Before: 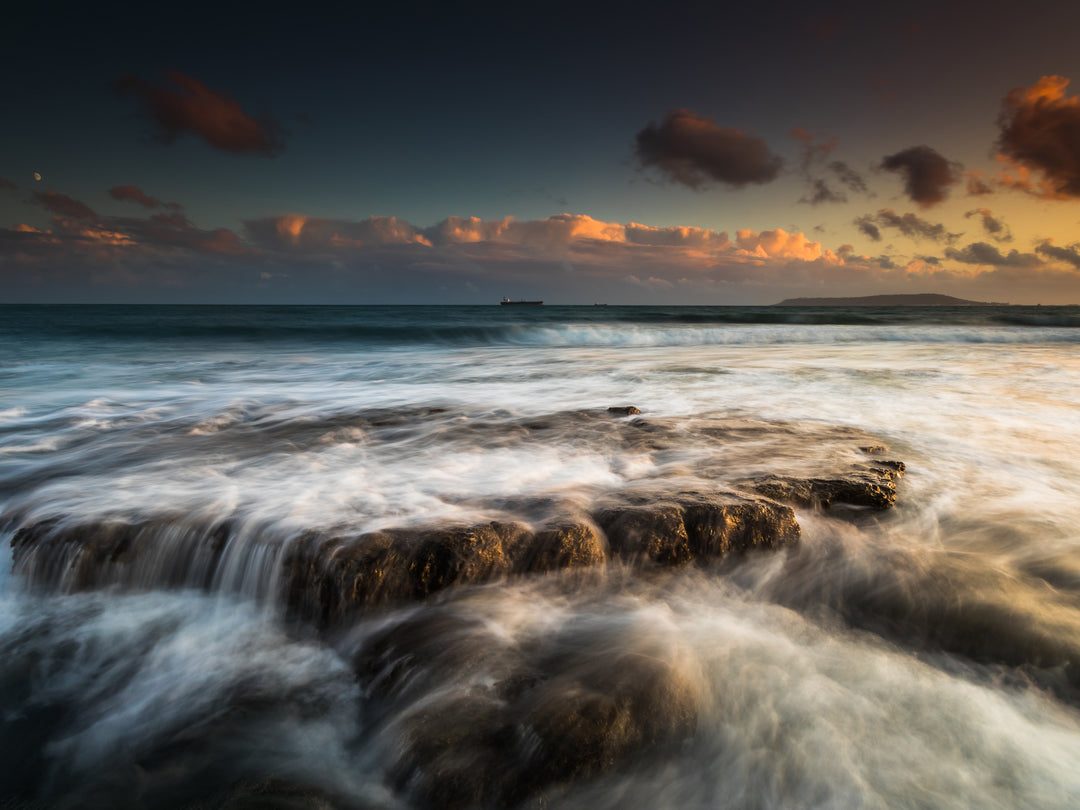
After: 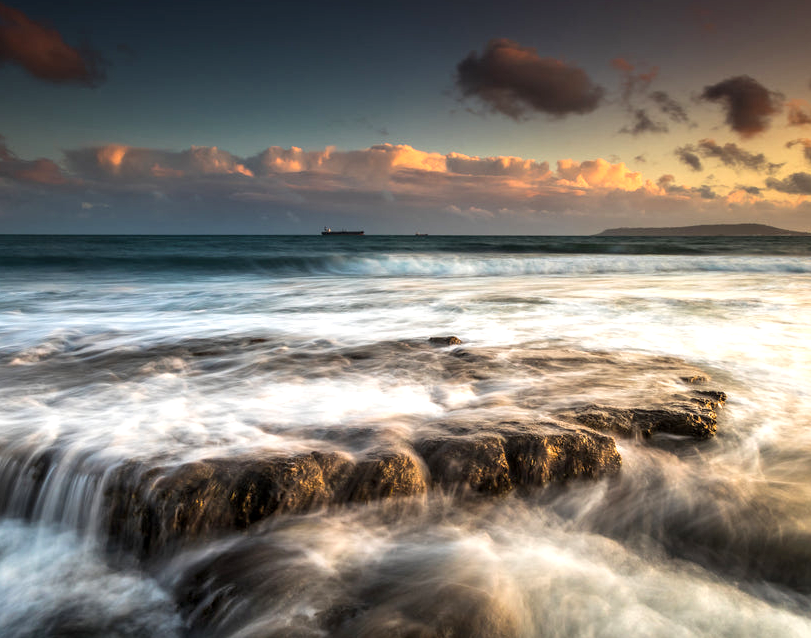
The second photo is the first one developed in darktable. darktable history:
exposure: black level correction 0.001, exposure 0.5 EV, compensate exposure bias true, compensate highlight preservation false
crop: left 16.583%, top 8.647%, right 8.257%, bottom 12.515%
local contrast: on, module defaults
